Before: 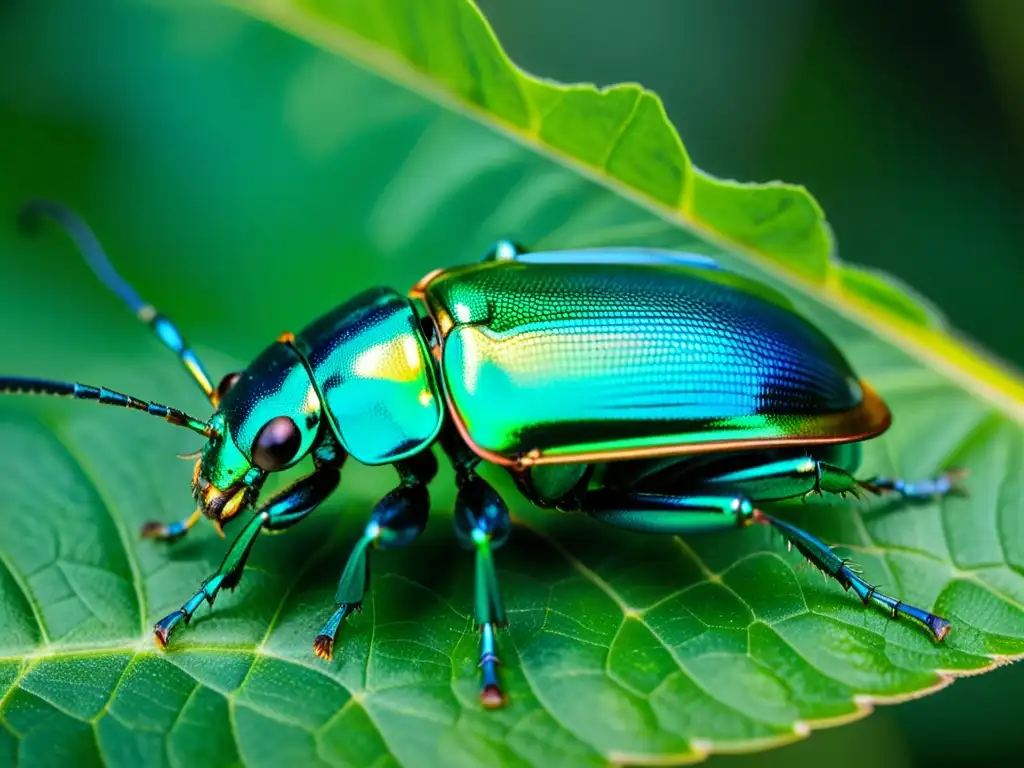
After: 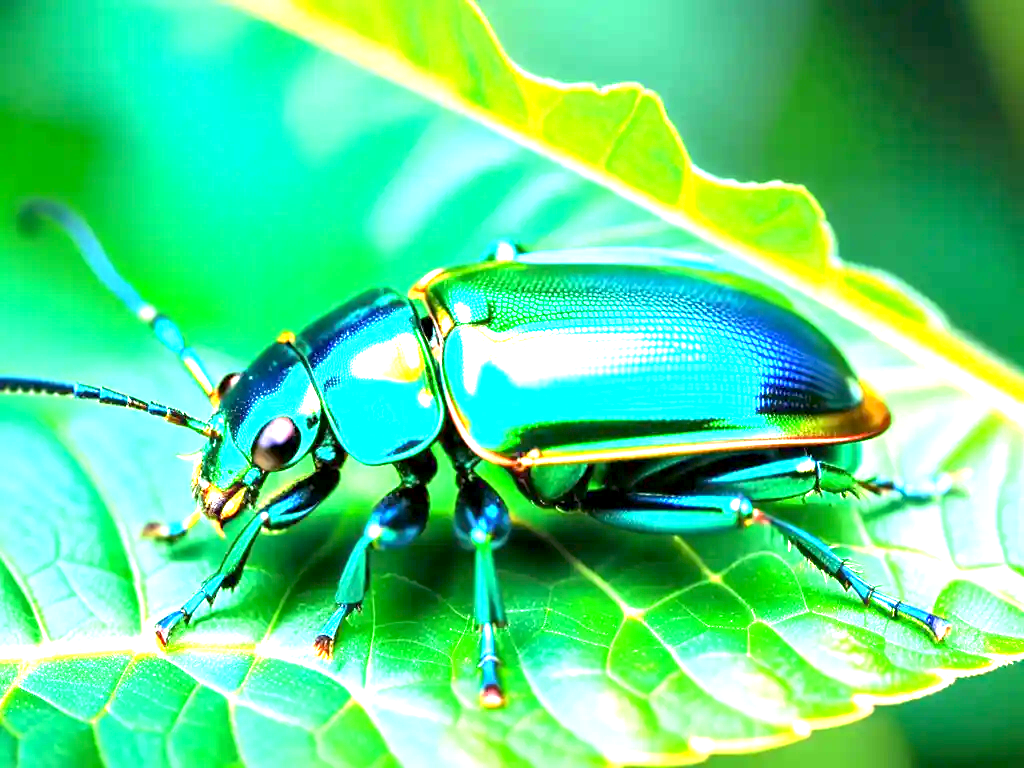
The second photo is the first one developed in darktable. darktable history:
exposure: black level correction 0.001, exposure 2.644 EV, compensate highlight preservation false
